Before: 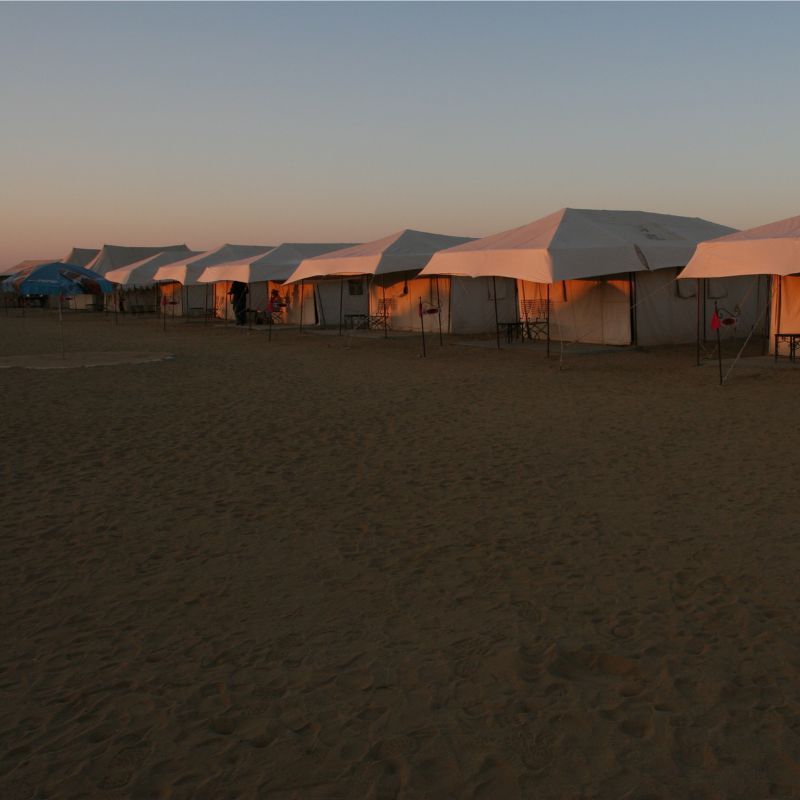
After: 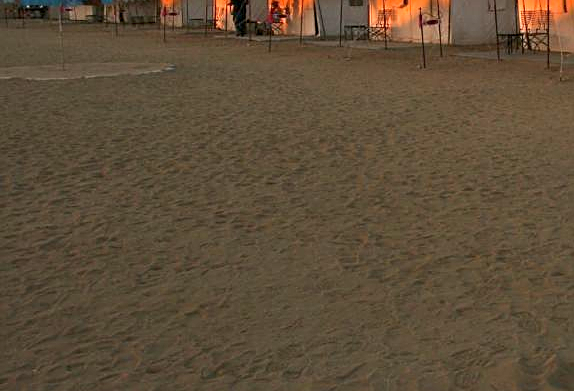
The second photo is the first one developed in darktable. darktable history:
exposure: black level correction 0.001, exposure 1.827 EV, compensate exposure bias true, compensate highlight preservation false
sharpen: on, module defaults
crop: top 36.133%, right 28.163%, bottom 14.883%
